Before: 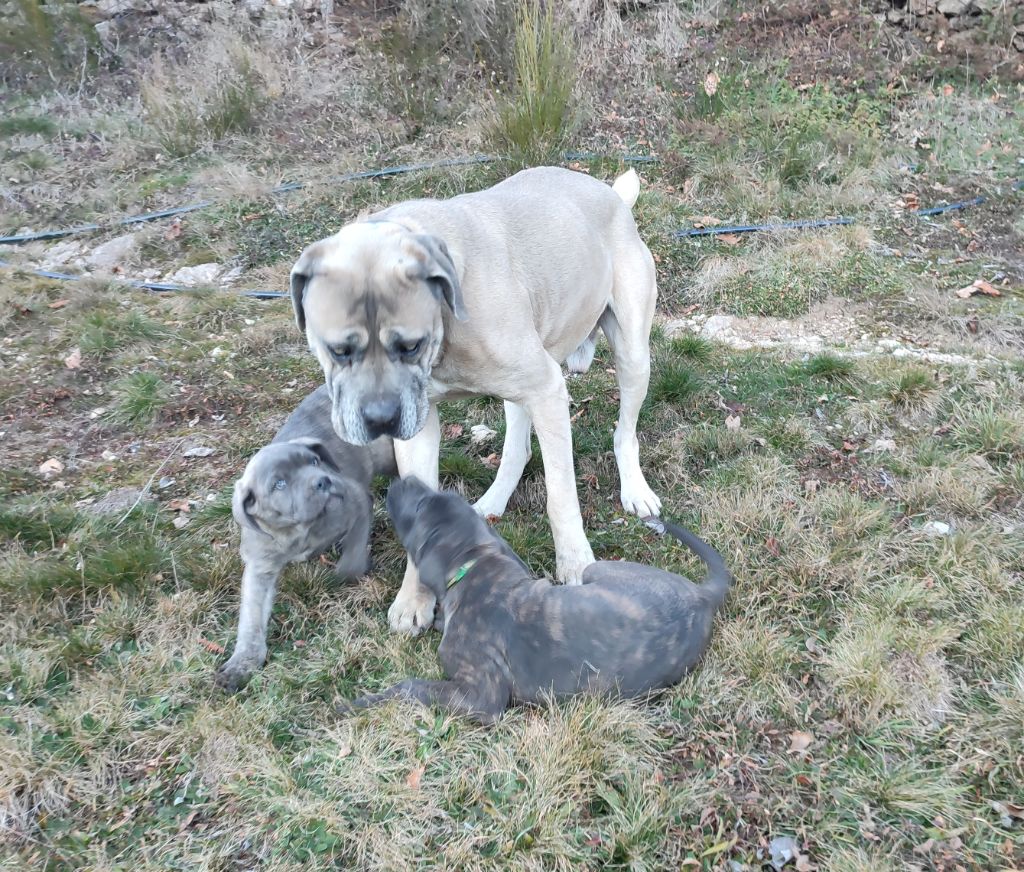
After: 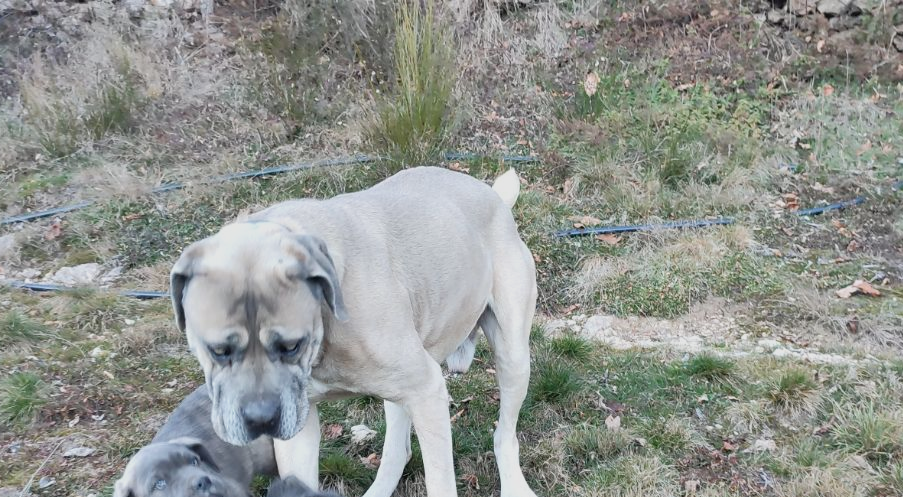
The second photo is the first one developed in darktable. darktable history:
shadows and highlights: shadows 32.64, highlights -46.79, compress 49.7%, soften with gaussian
crop and rotate: left 11.816%, bottom 42.898%
filmic rgb: black relative exposure -14.1 EV, white relative exposure 3.39 EV, hardness 7.96, contrast 1
